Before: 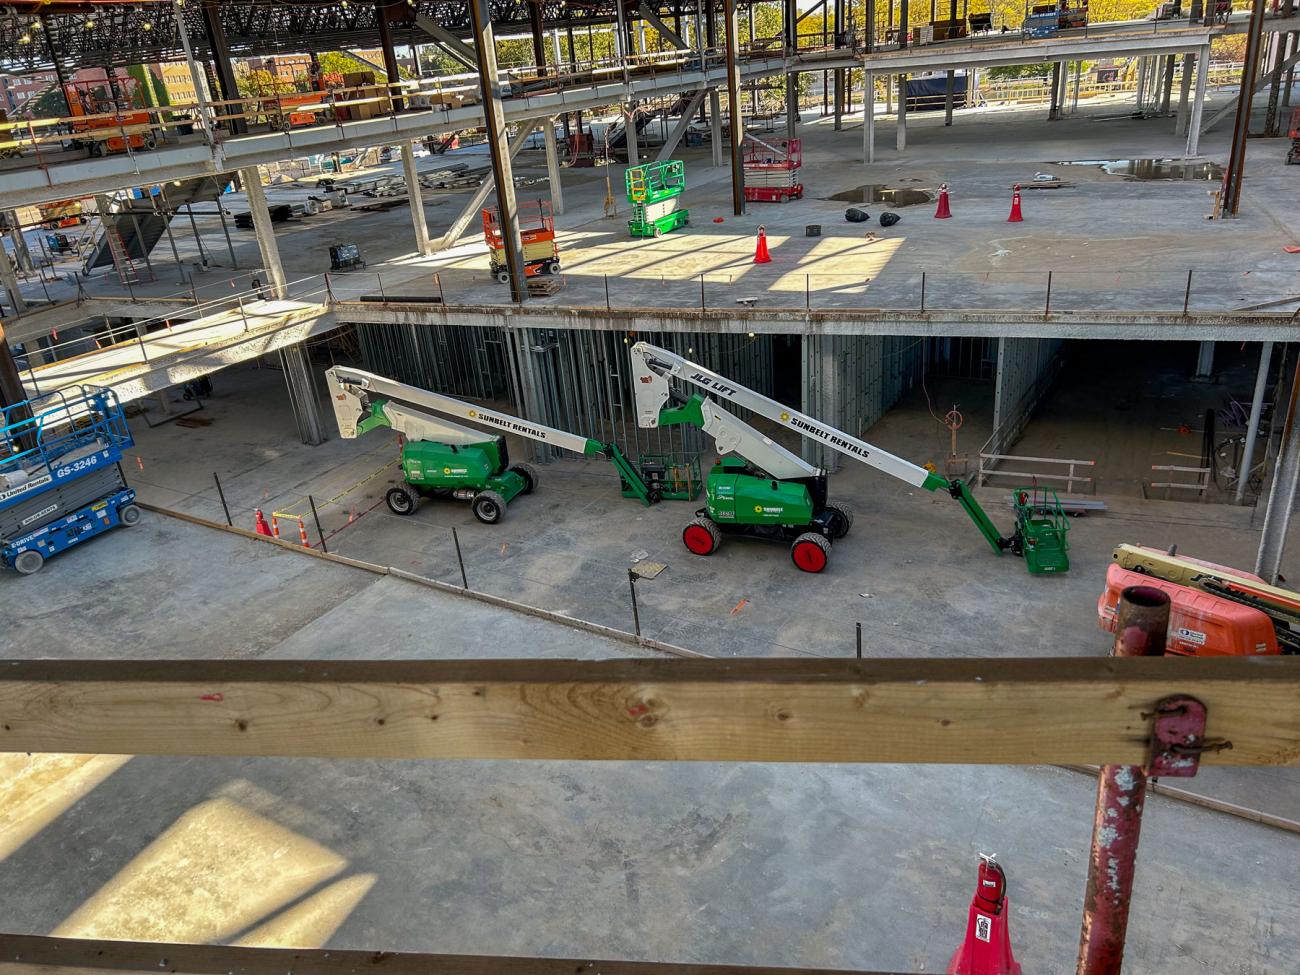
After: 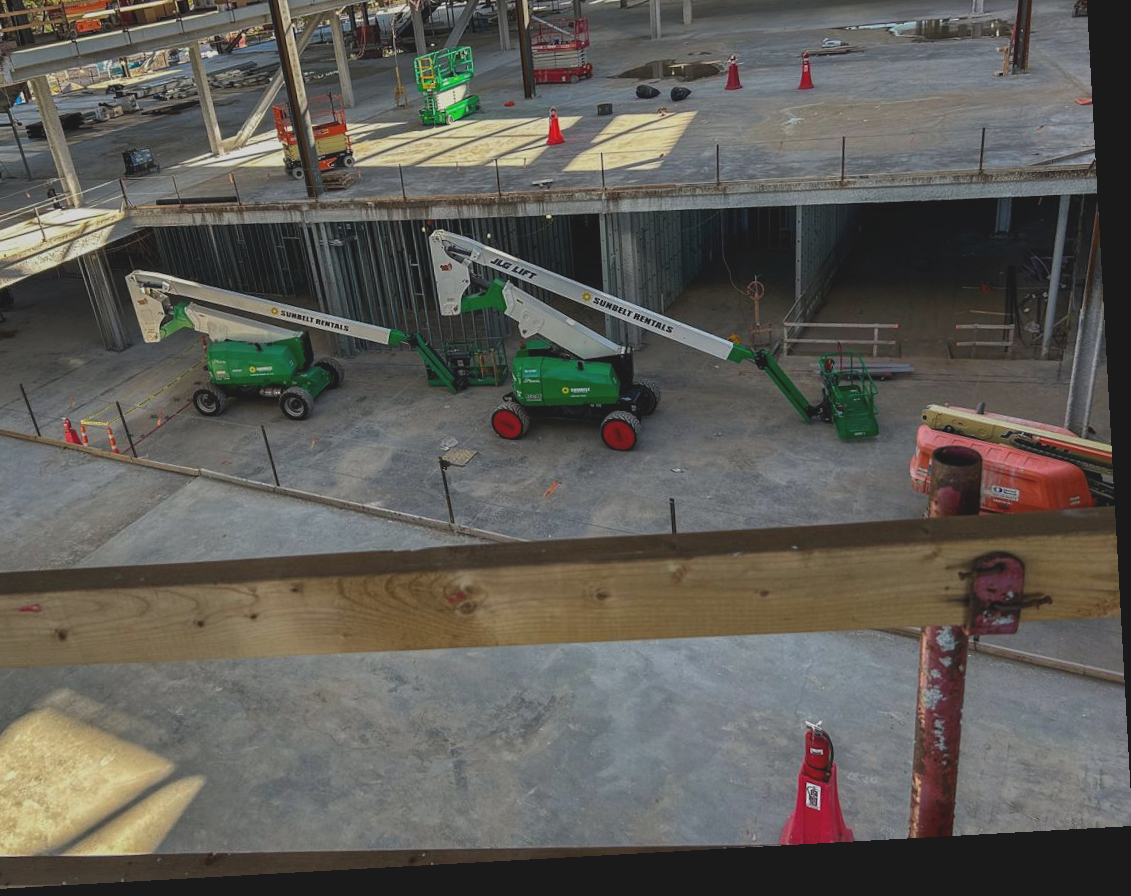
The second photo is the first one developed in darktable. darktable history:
rotate and perspective: rotation -3.18°, automatic cropping off
crop: left 16.315%, top 14.246%
exposure: black level correction -0.015, exposure -0.5 EV, compensate highlight preservation false
